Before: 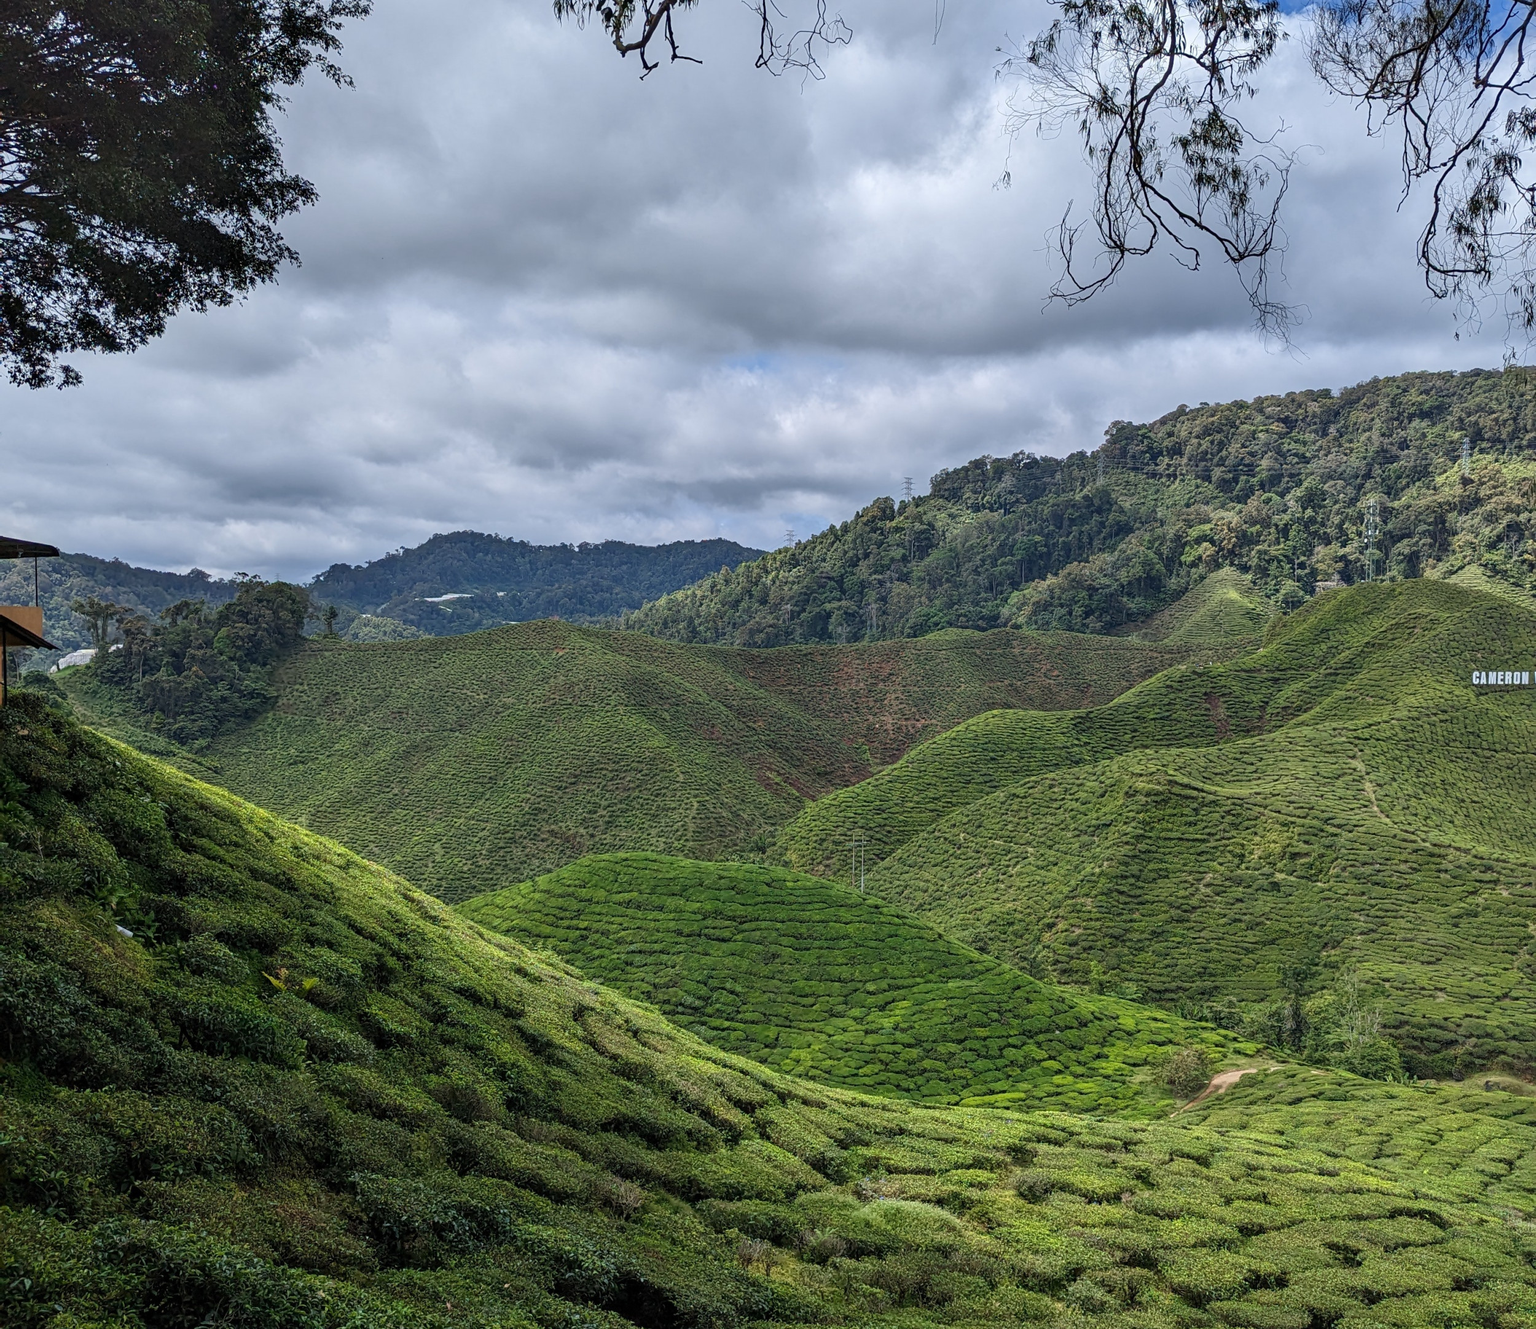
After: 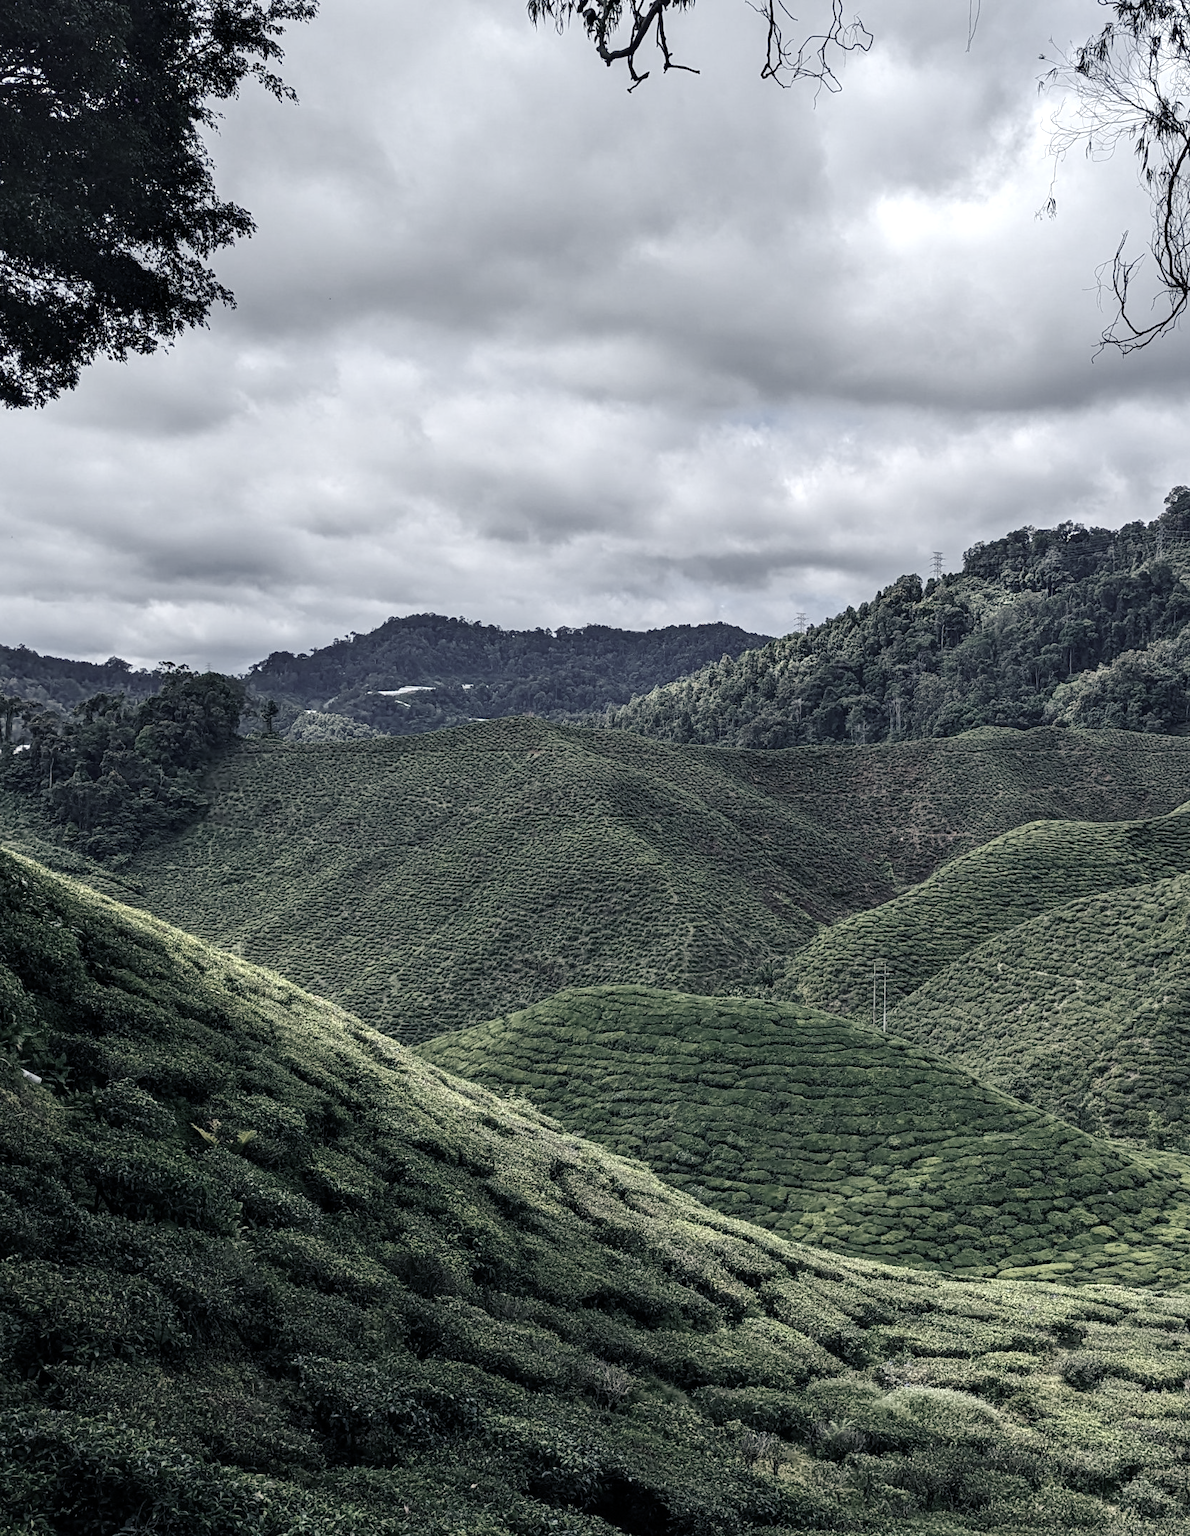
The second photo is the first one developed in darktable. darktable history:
crop and rotate: left 6.378%, right 26.566%
color balance rgb: shadows lift › luminance -40.921%, shadows lift › chroma 13.926%, shadows lift › hue 257.58°, perceptual saturation grading › global saturation 0.029%, perceptual saturation grading › mid-tones 11.145%
color correction: highlights b* -0.052, saturation 0.357
tone equalizer: -8 EV -0.396 EV, -7 EV -0.396 EV, -6 EV -0.318 EV, -5 EV -0.186 EV, -3 EV 0.243 EV, -2 EV 0.334 EV, -1 EV 0.383 EV, +0 EV 0.407 EV, edges refinement/feathering 500, mask exposure compensation -1.57 EV, preserve details no
